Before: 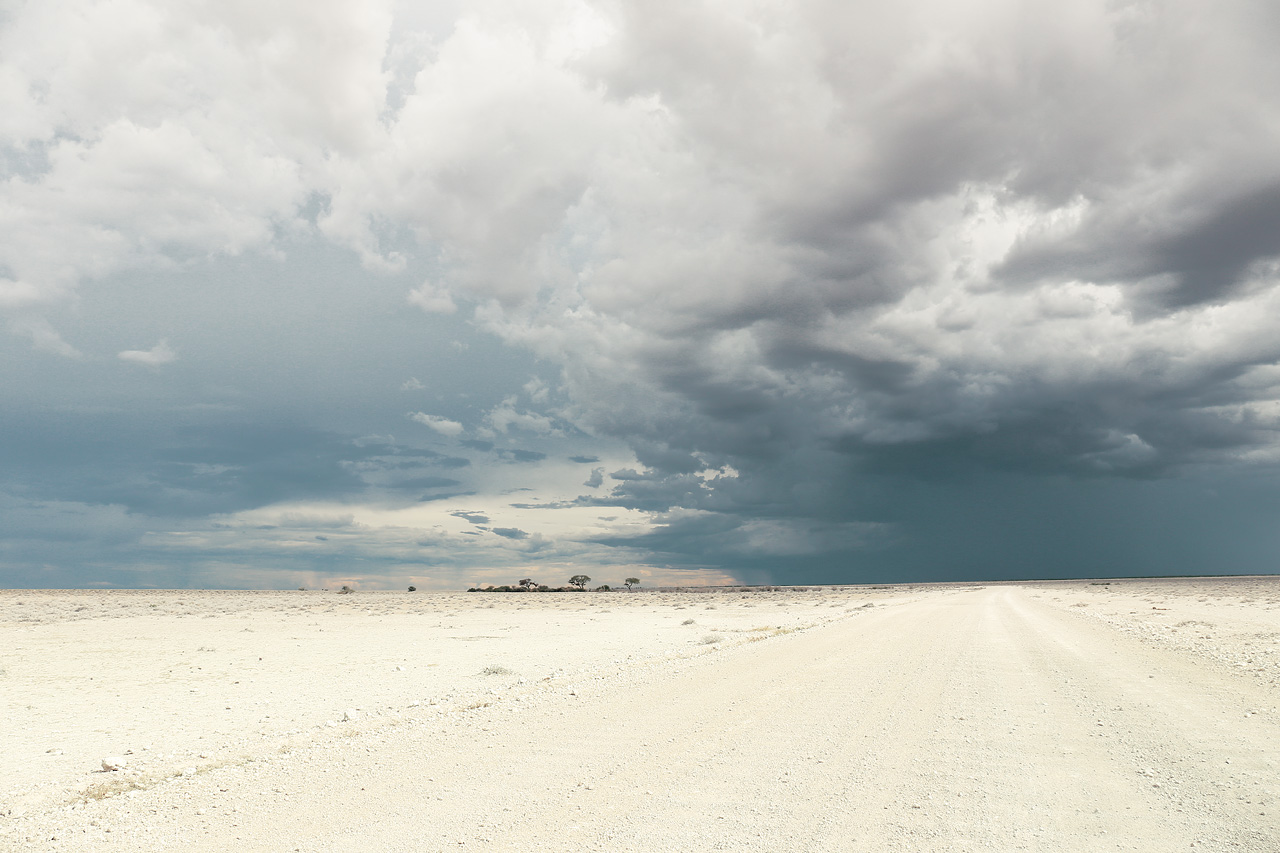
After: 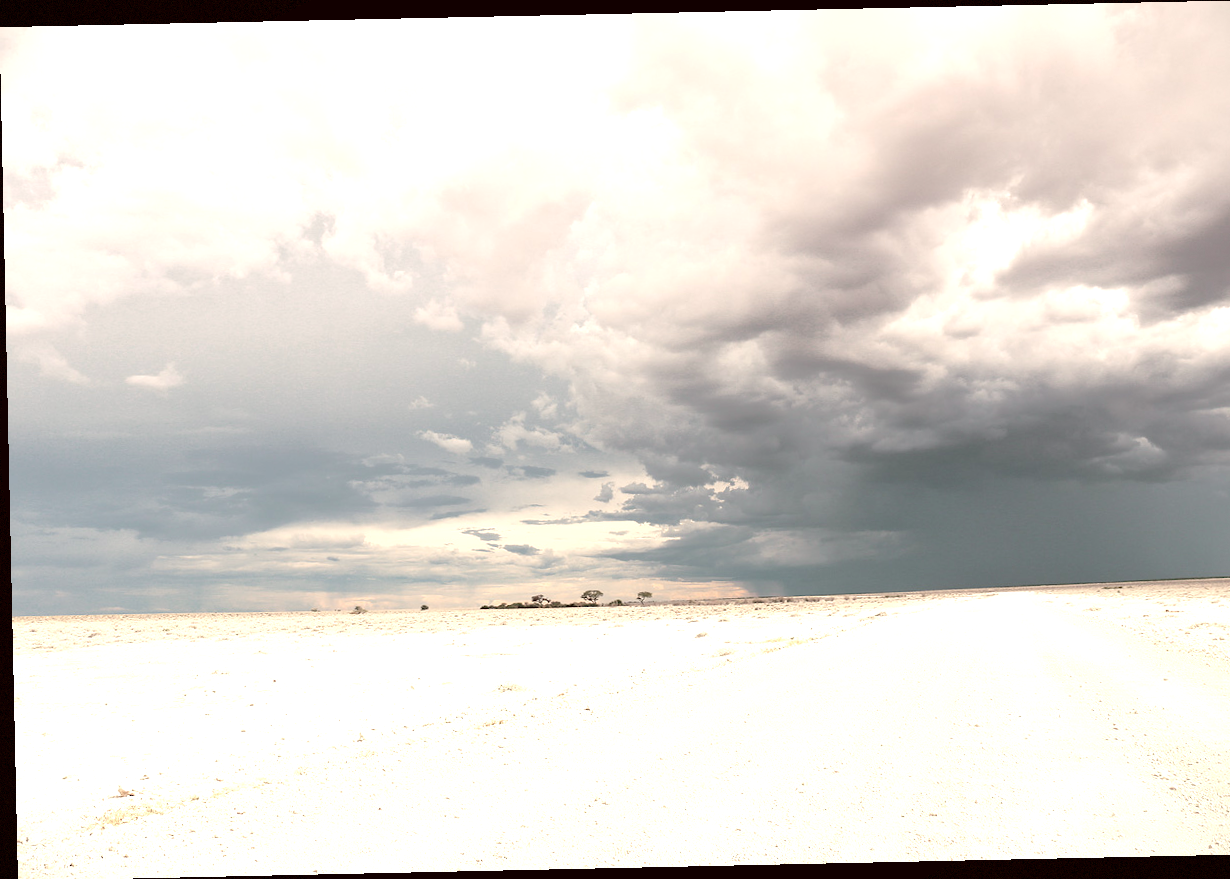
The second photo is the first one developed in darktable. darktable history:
crop and rotate: right 5.167%
rotate and perspective: rotation -1.24°, automatic cropping off
vignetting: fall-off start 100%, fall-off radius 71%, brightness -0.434, saturation -0.2, width/height ratio 1.178, dithering 8-bit output, unbound false
color correction: highlights a* 6.27, highlights b* 8.19, shadows a* 5.94, shadows b* 7.23, saturation 0.9
exposure: black level correction 0, exposure 0.7 EV, compensate exposure bias true, compensate highlight preservation false
